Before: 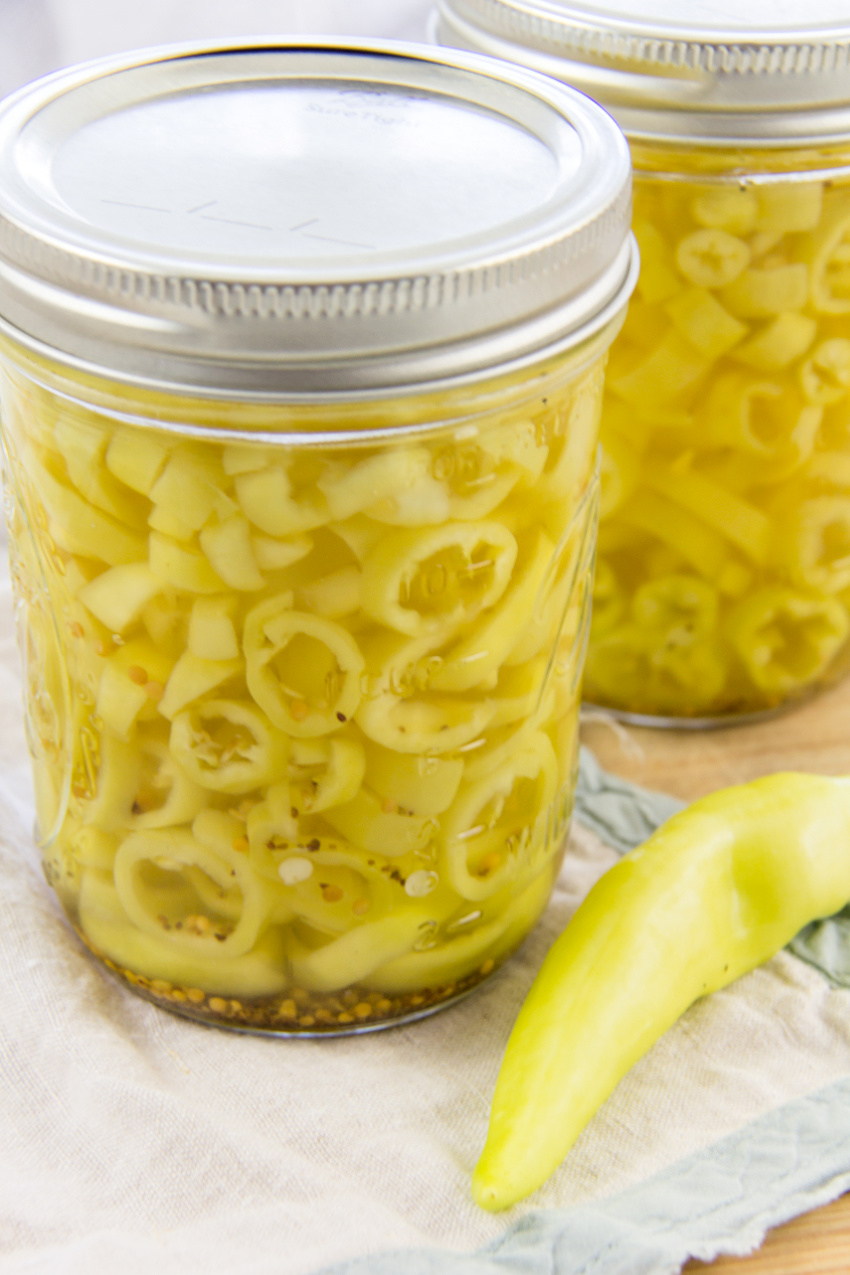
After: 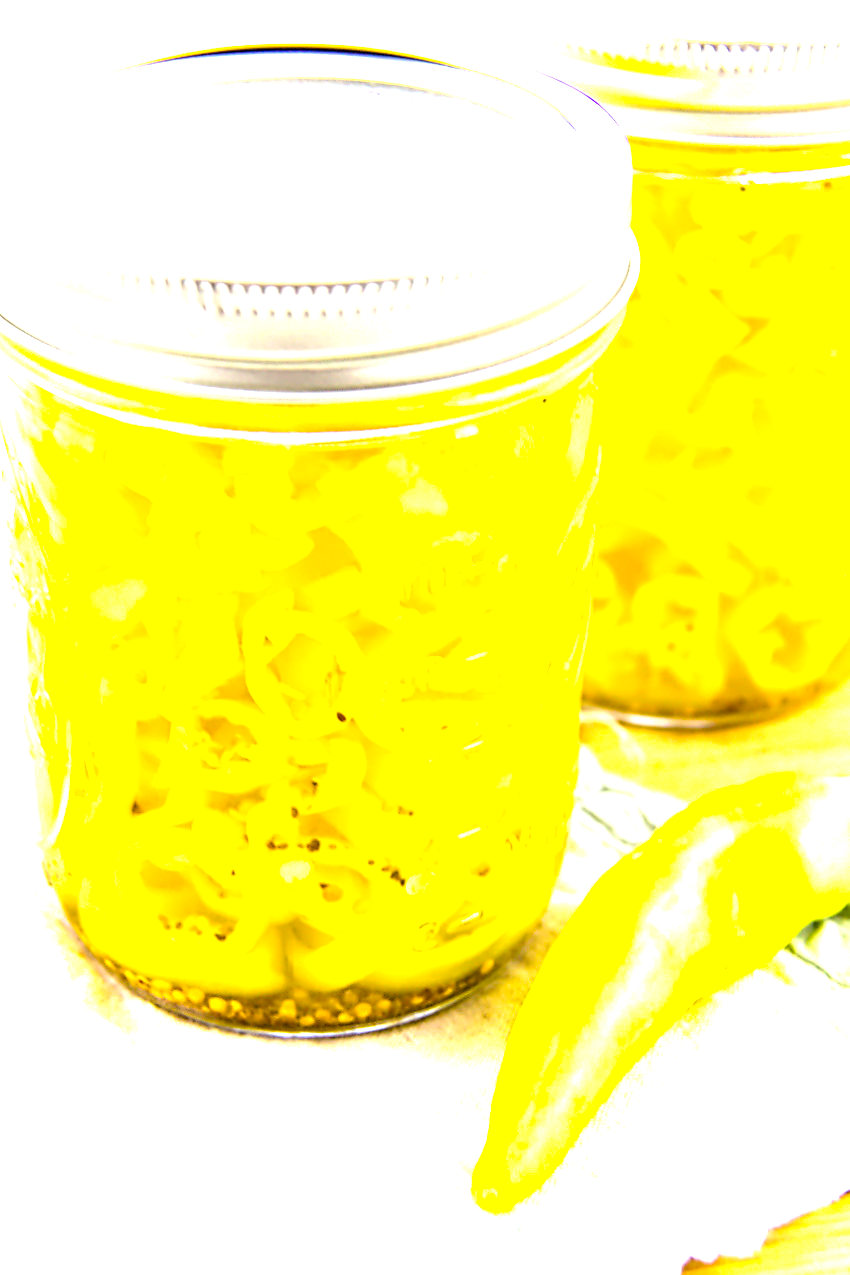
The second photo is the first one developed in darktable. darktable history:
contrast equalizer: octaves 7, y [[0.5, 0.5, 0.5, 0.515, 0.749, 0.84], [0.5 ×6], [0.5 ×6], [0, 0, 0, 0.001, 0.067, 0.262], [0 ×6]]
color balance rgb: shadows lift › luminance -20.16%, linear chroma grading › global chroma 8.067%, perceptual saturation grading › global saturation 30.606%, perceptual brilliance grading › global brilliance 18.708%, global vibrance 15.475%
exposure: exposure 0.992 EV, compensate highlight preservation false
